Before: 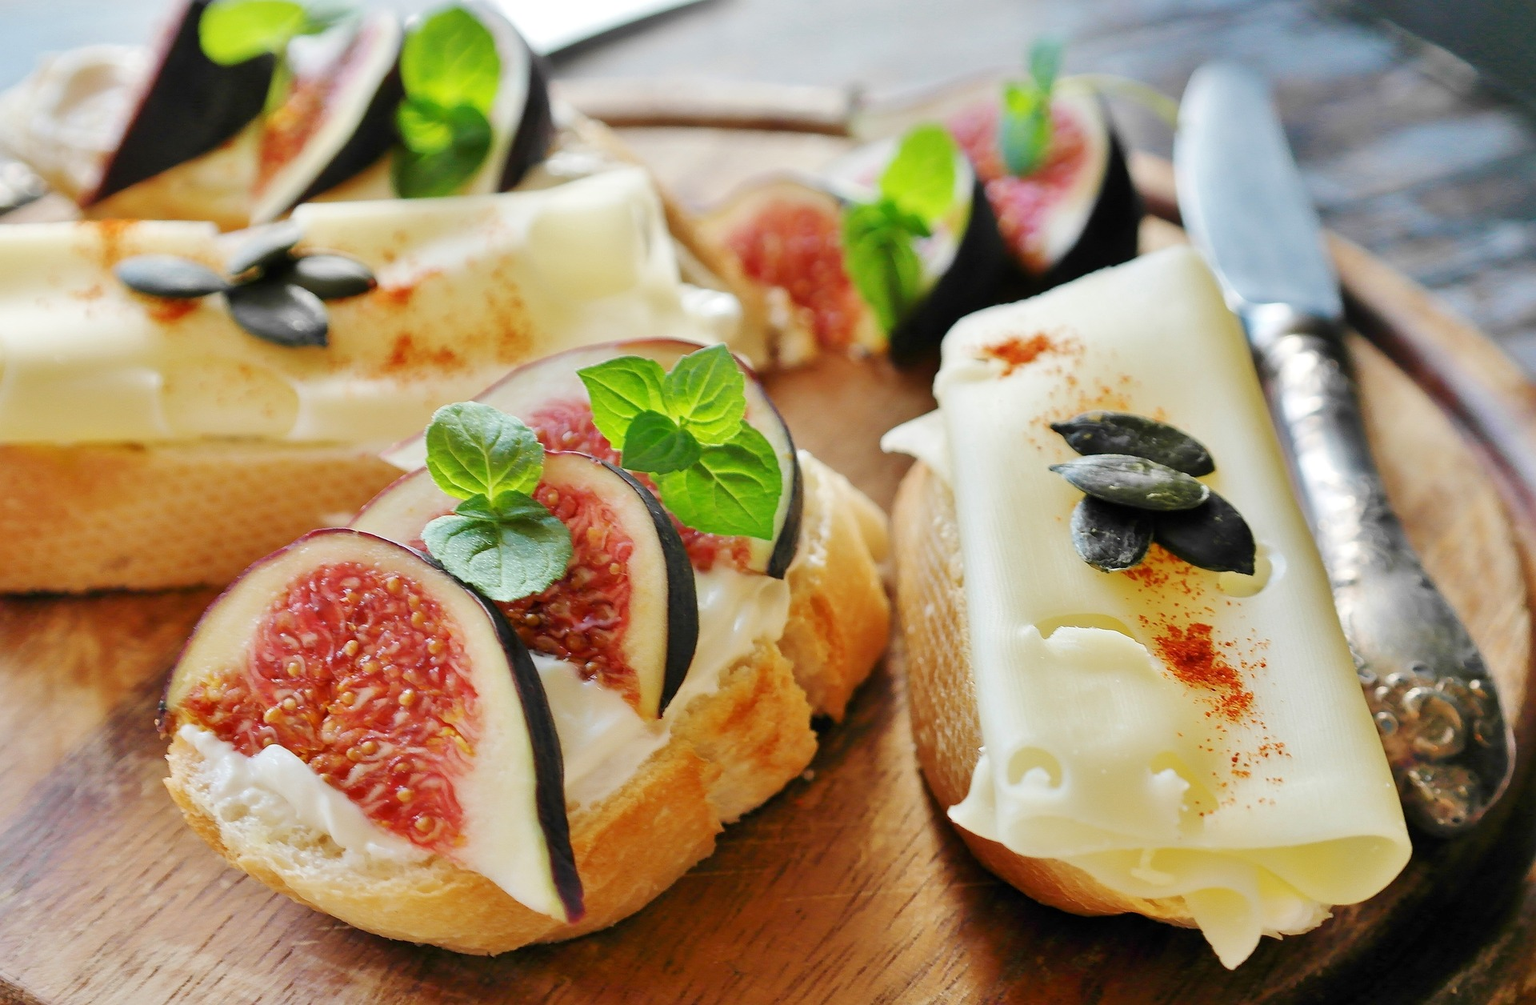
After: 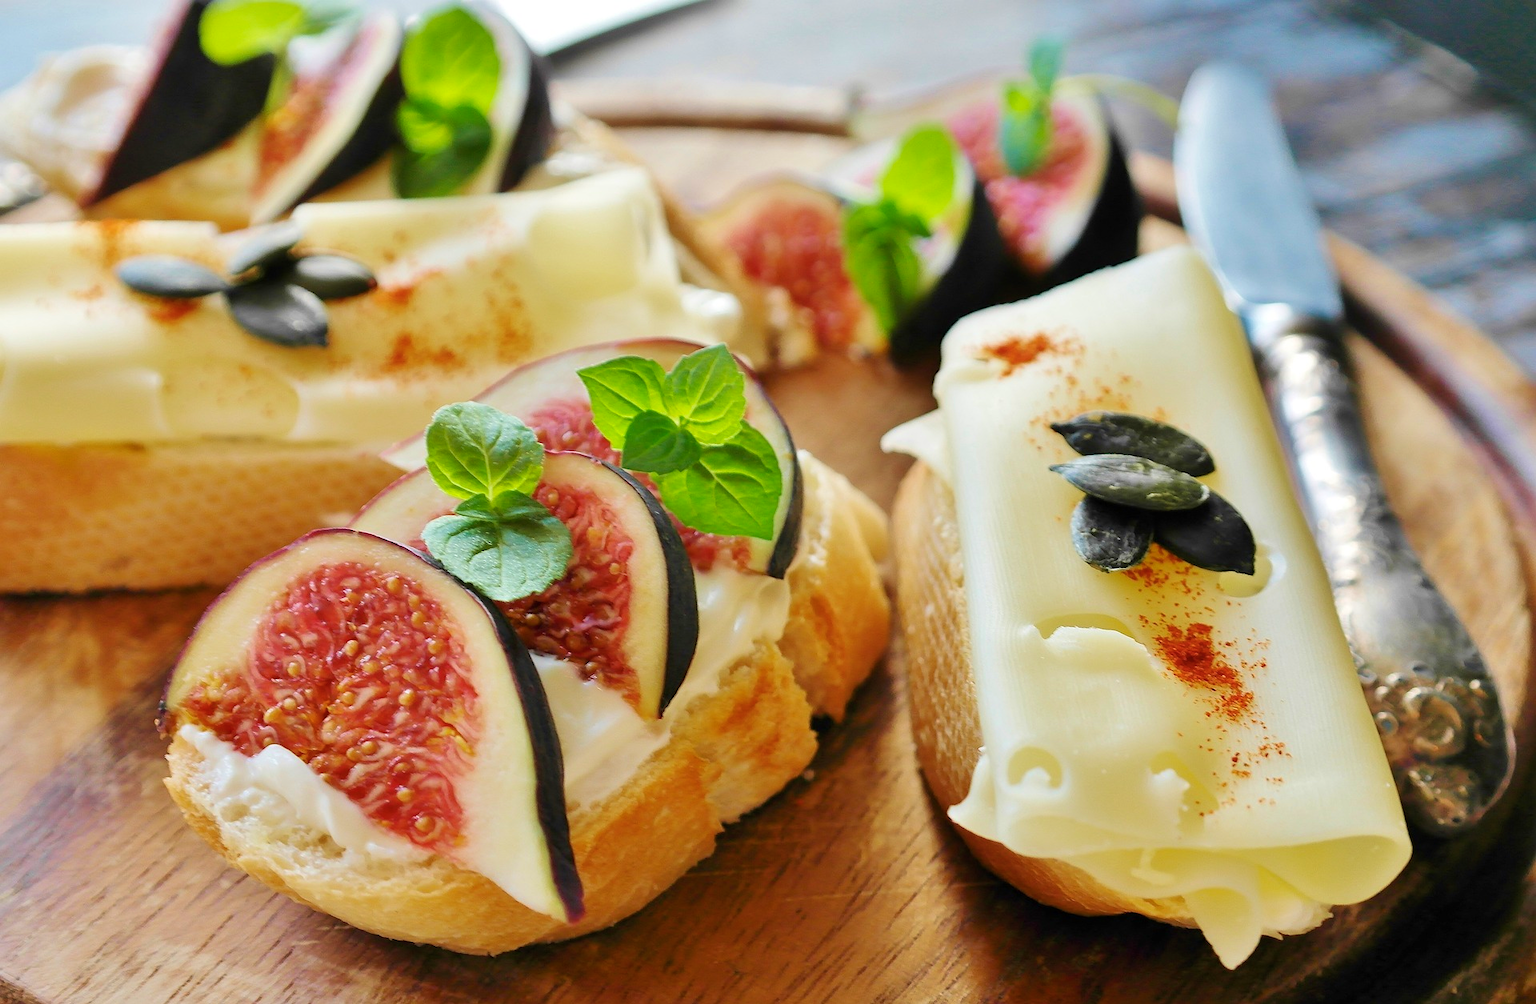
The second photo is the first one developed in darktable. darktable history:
velvia: on, module defaults
color balance rgb: global vibrance 20%
